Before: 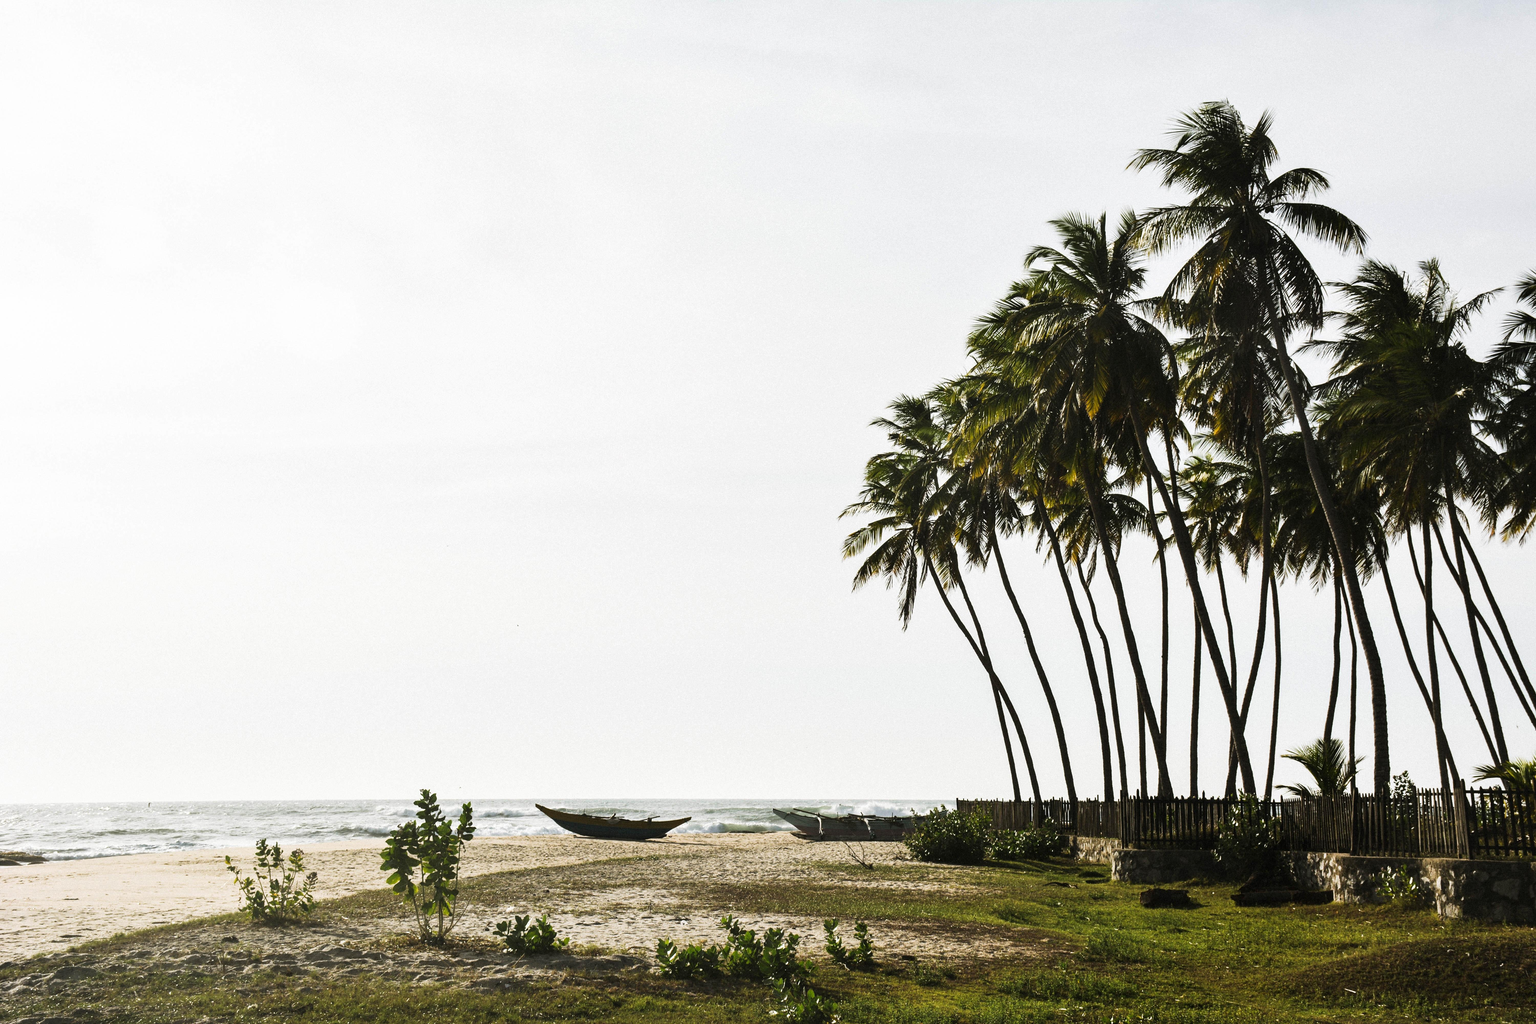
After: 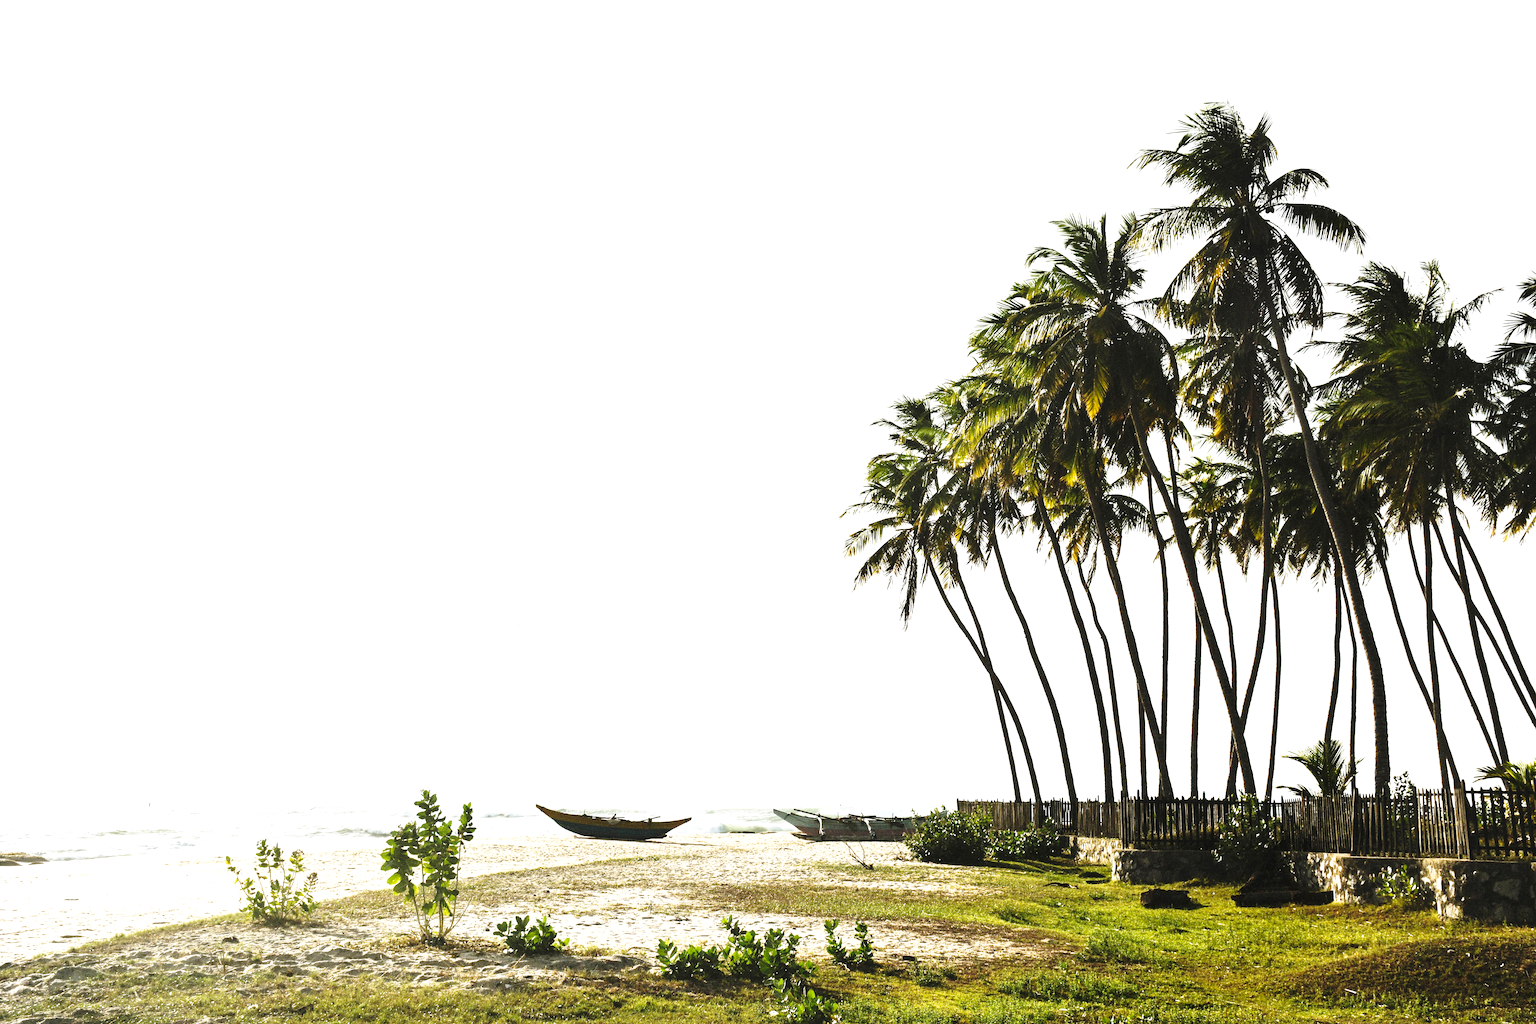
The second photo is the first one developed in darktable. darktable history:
exposure: black level correction -0.001, exposure 0.907 EV, compensate exposure bias true, compensate highlight preservation false
base curve: curves: ch0 [(0, 0) (0.036, 0.037) (0.121, 0.228) (0.46, 0.76) (0.859, 0.983) (1, 1)], preserve colors none
